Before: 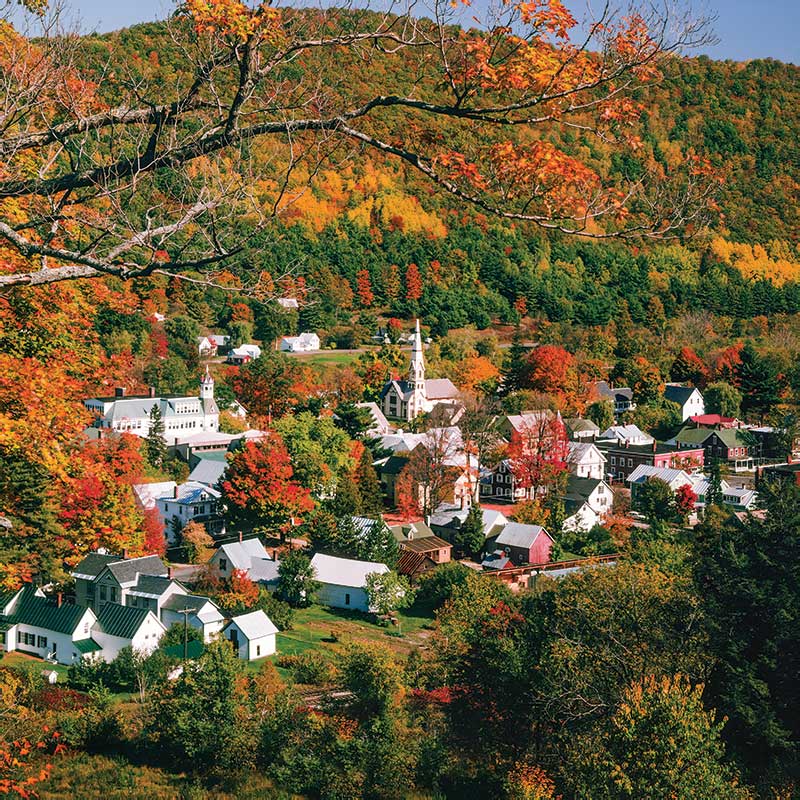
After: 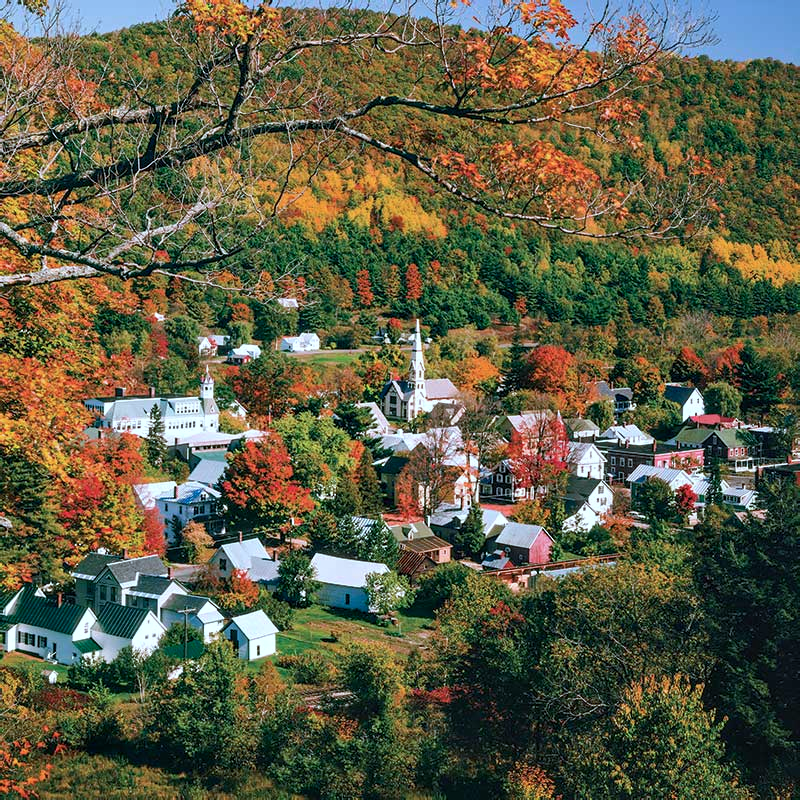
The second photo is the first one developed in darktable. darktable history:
color calibration: illuminant Planckian (black body), x 0.375, y 0.373, temperature 4117 K
contrast equalizer: octaves 7, y [[0.6 ×6], [0.55 ×6], [0 ×6], [0 ×6], [0 ×6]], mix 0.15
